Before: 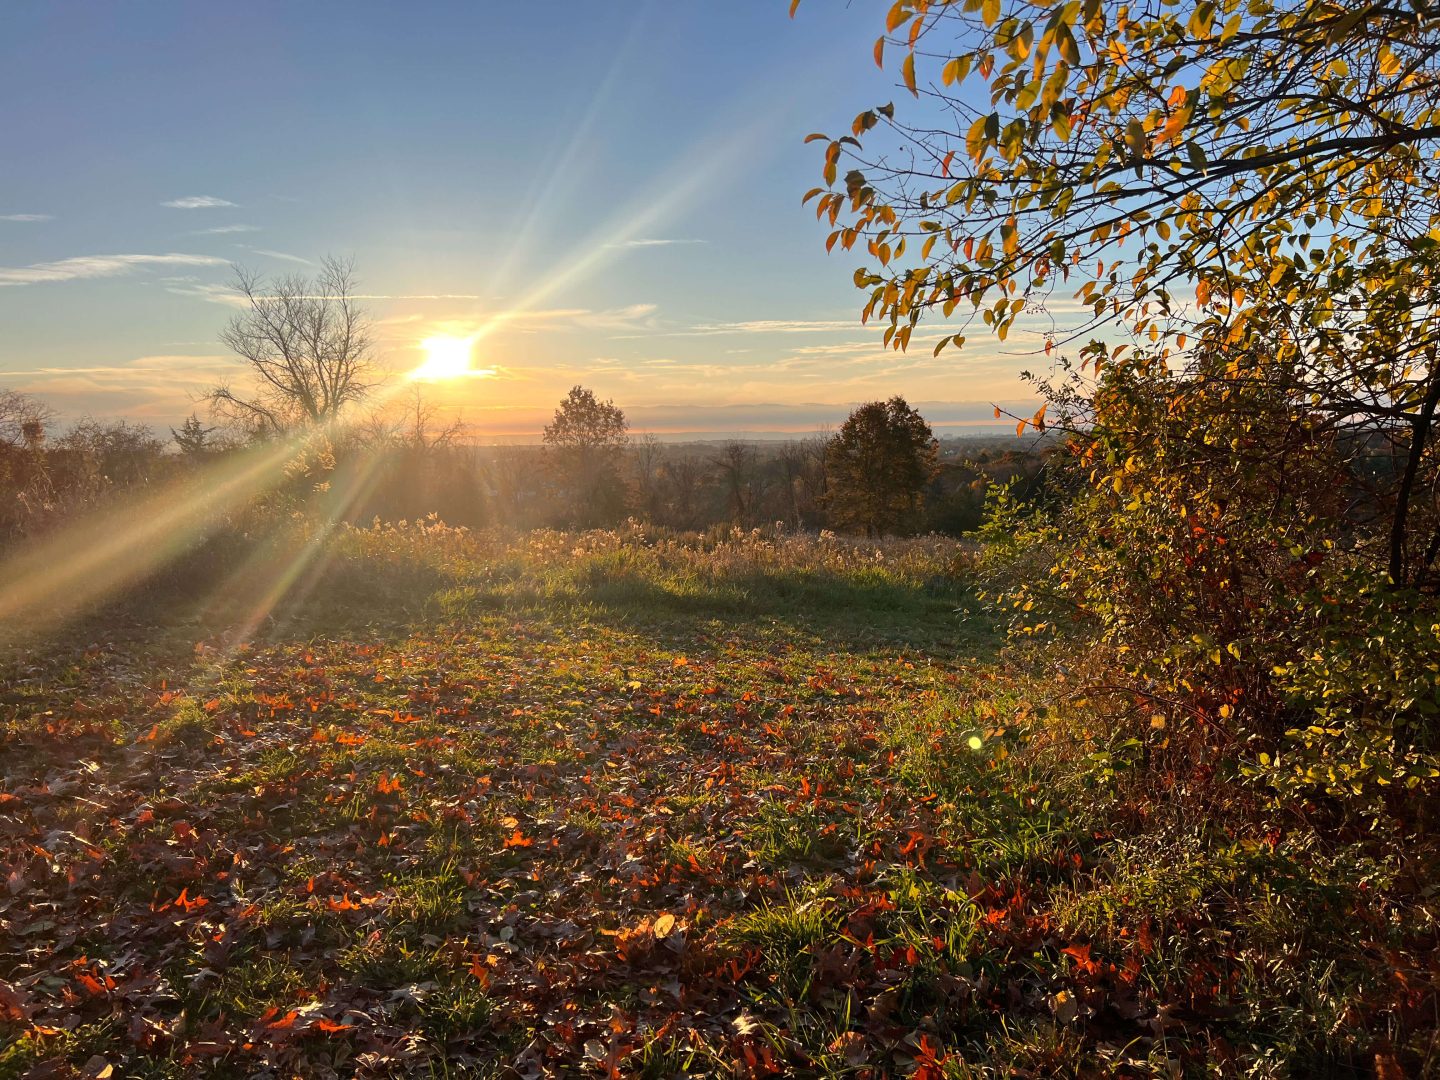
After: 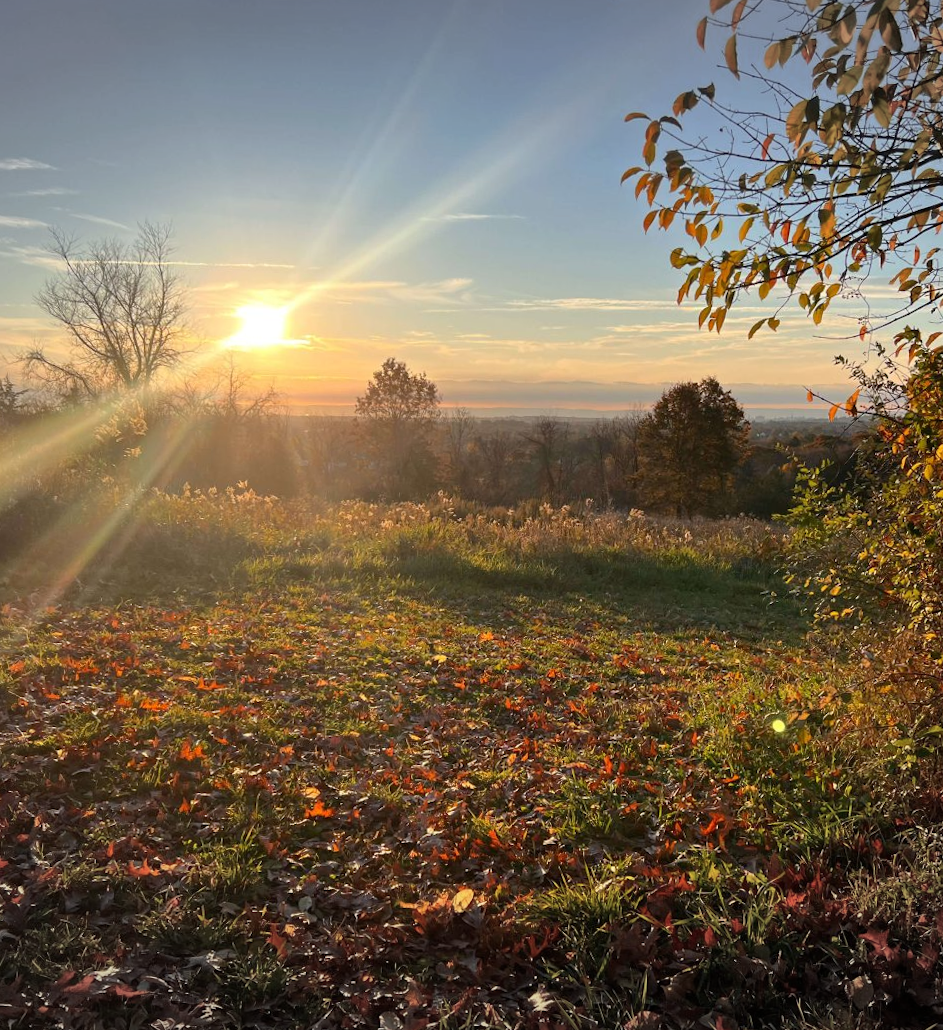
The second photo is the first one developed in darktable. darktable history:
vignetting: fall-off start 100%, brightness -0.282, width/height ratio 1.31
rotate and perspective: rotation 1.57°, crop left 0.018, crop right 0.982, crop top 0.039, crop bottom 0.961
crop and rotate: left 12.648%, right 20.685%
